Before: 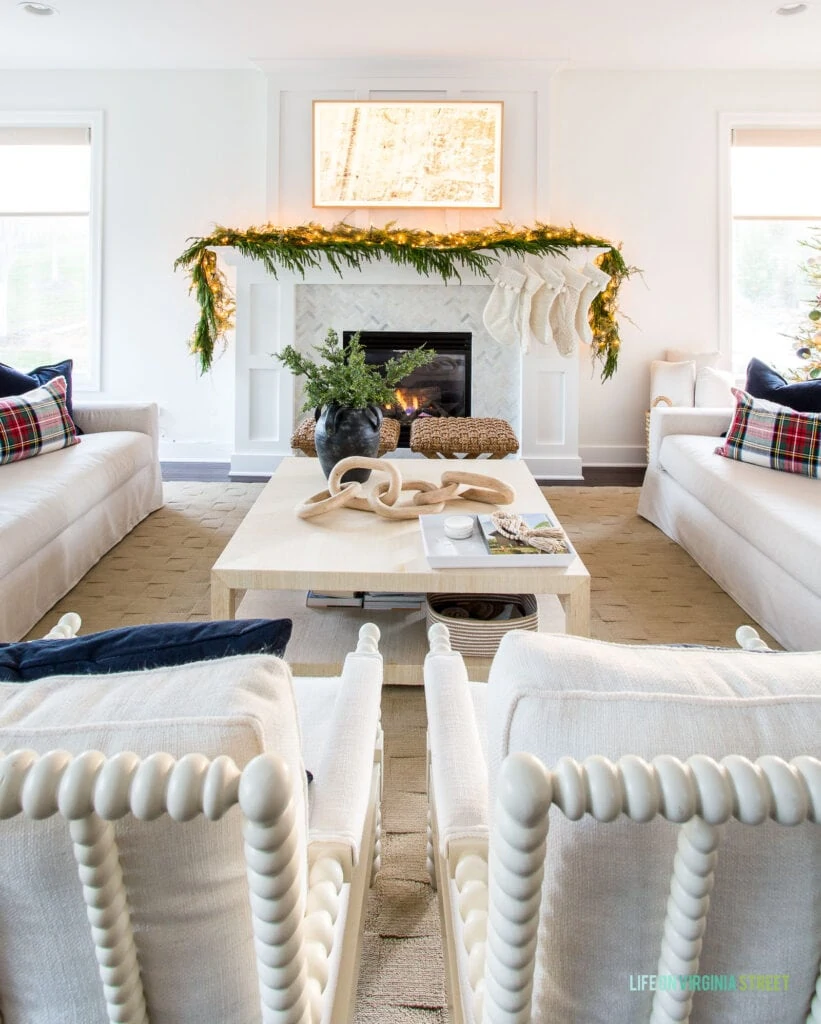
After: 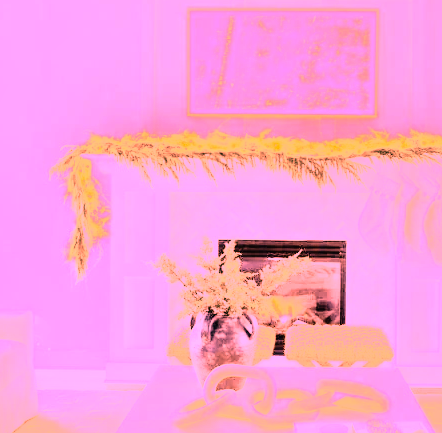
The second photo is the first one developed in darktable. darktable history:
white balance: red 4.26, blue 1.802
local contrast: mode bilateral grid, contrast 20, coarseness 50, detail 120%, midtone range 0.2
exposure: black level correction 0, exposure 0.7 EV, compensate exposure bias true, compensate highlight preservation false
contrast brightness saturation: brightness 0.18, saturation -0.5
crop: left 15.306%, top 9.065%, right 30.789%, bottom 48.638%
color balance rgb: perceptual saturation grading › global saturation 25%, global vibrance 20%
tone curve: curves: ch0 [(0, 0.011) (0.053, 0.026) (0.174, 0.115) (0.398, 0.444) (0.673, 0.775) (0.829, 0.906) (0.991, 0.981)]; ch1 [(0, 0) (0.264, 0.22) (0.407, 0.373) (0.463, 0.457) (0.492, 0.501) (0.512, 0.513) (0.54, 0.543) (0.585, 0.617) (0.659, 0.686) (0.78, 0.8) (1, 1)]; ch2 [(0, 0) (0.438, 0.449) (0.473, 0.469) (0.503, 0.5) (0.523, 0.534) (0.562, 0.591) (0.612, 0.627) (0.701, 0.707) (1, 1)], color space Lab, independent channels, preserve colors none
